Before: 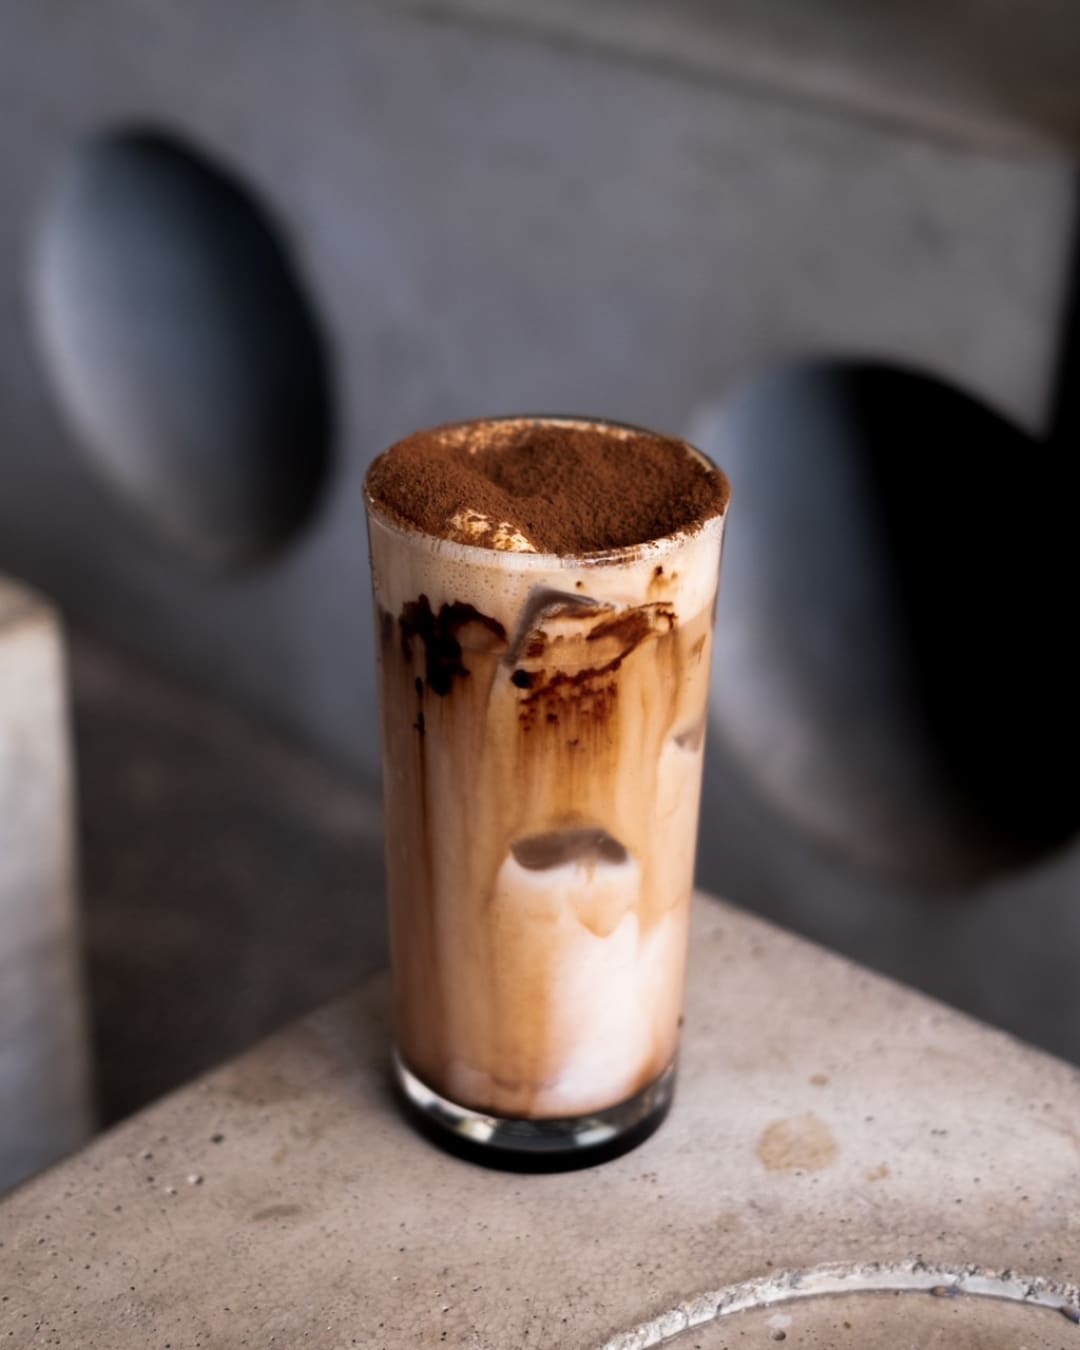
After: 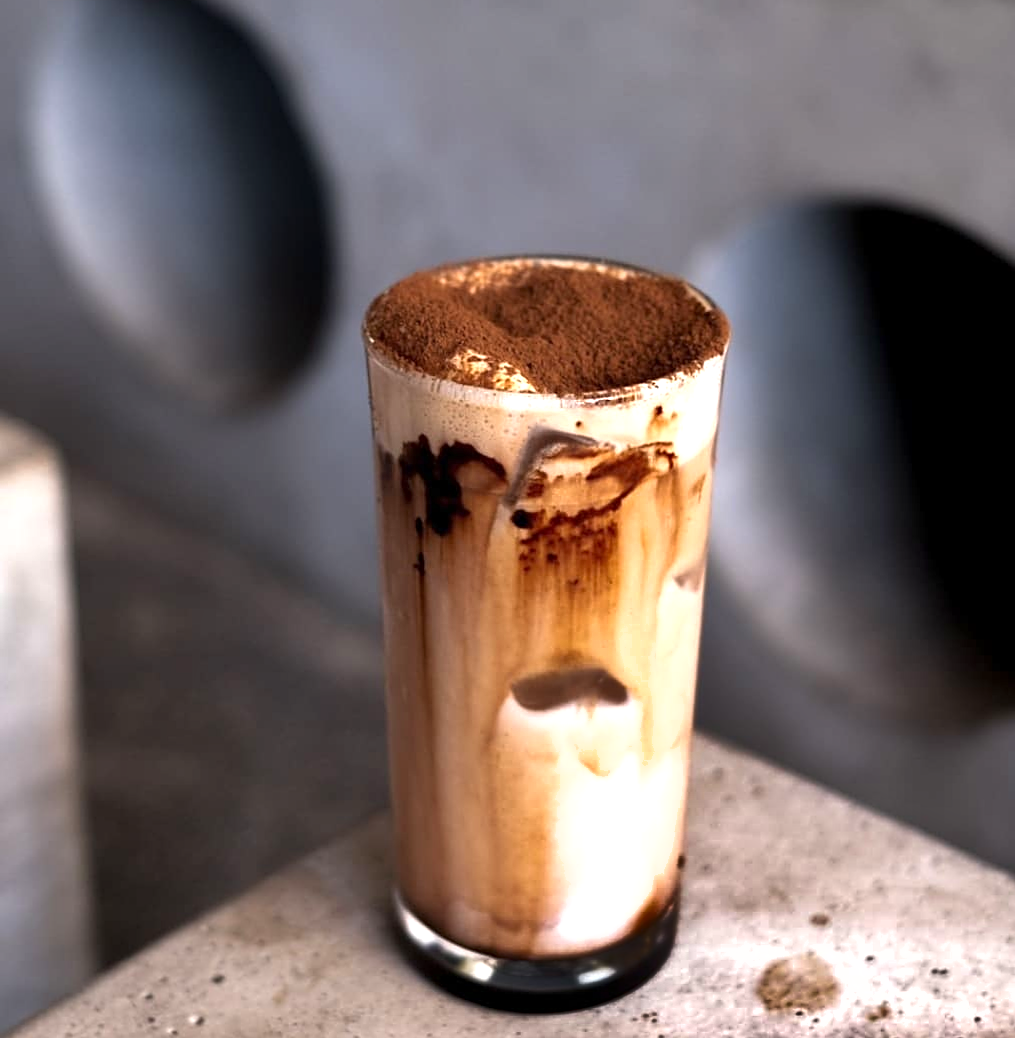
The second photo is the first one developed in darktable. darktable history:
sharpen: on, module defaults
crop and rotate: angle 0.079°, top 11.808%, right 5.805%, bottom 11.122%
shadows and highlights: shadows 20.88, highlights -81.78, soften with gaussian
exposure: exposure 0.738 EV, compensate highlight preservation false
